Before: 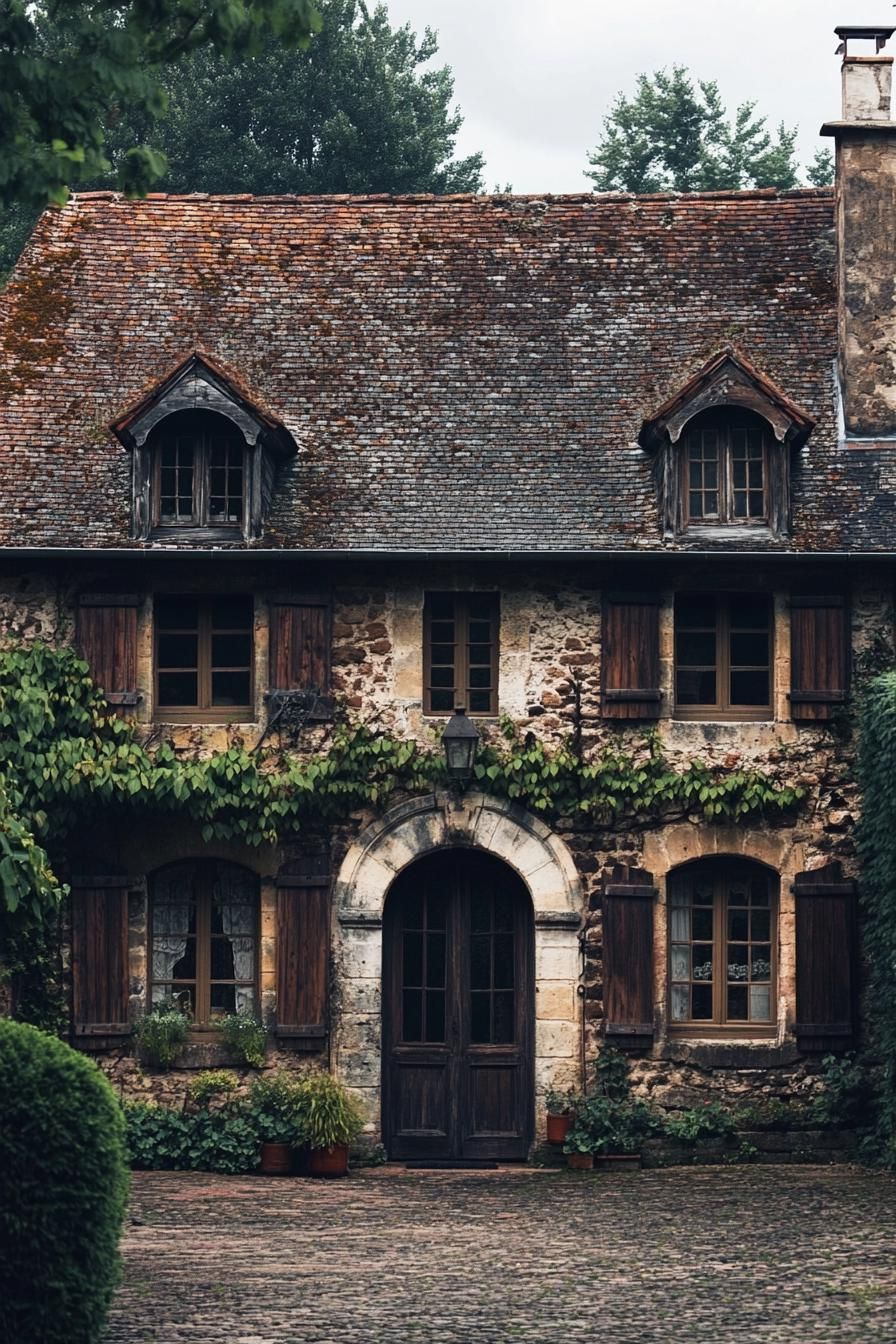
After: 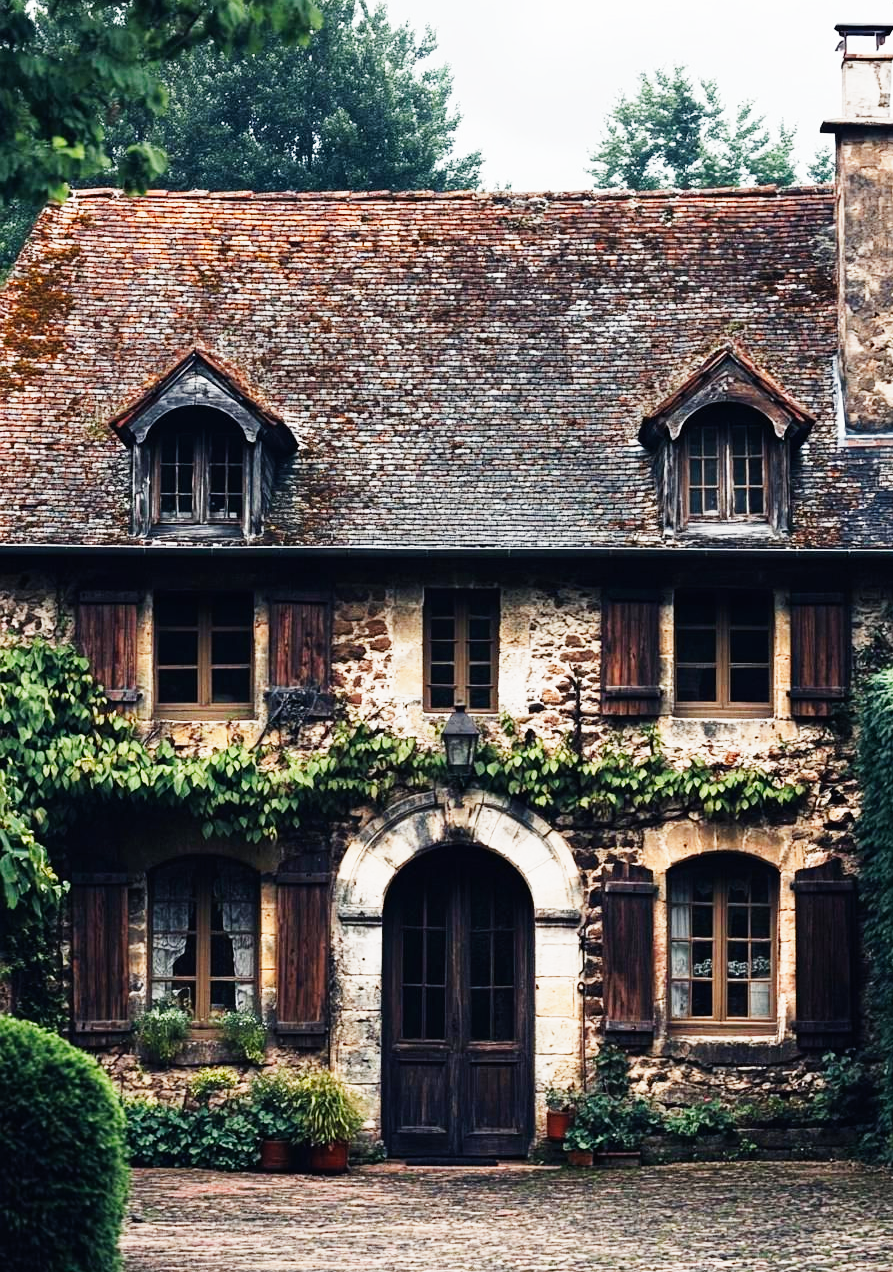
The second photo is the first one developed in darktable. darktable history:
crop: top 0.289%, right 0.262%, bottom 5.041%
base curve: curves: ch0 [(0, 0) (0, 0.001) (0.001, 0.001) (0.004, 0.002) (0.007, 0.004) (0.015, 0.013) (0.033, 0.045) (0.052, 0.096) (0.075, 0.17) (0.099, 0.241) (0.163, 0.42) (0.219, 0.55) (0.259, 0.616) (0.327, 0.722) (0.365, 0.765) (0.522, 0.873) (0.547, 0.881) (0.689, 0.919) (0.826, 0.952) (1, 1)], preserve colors none
